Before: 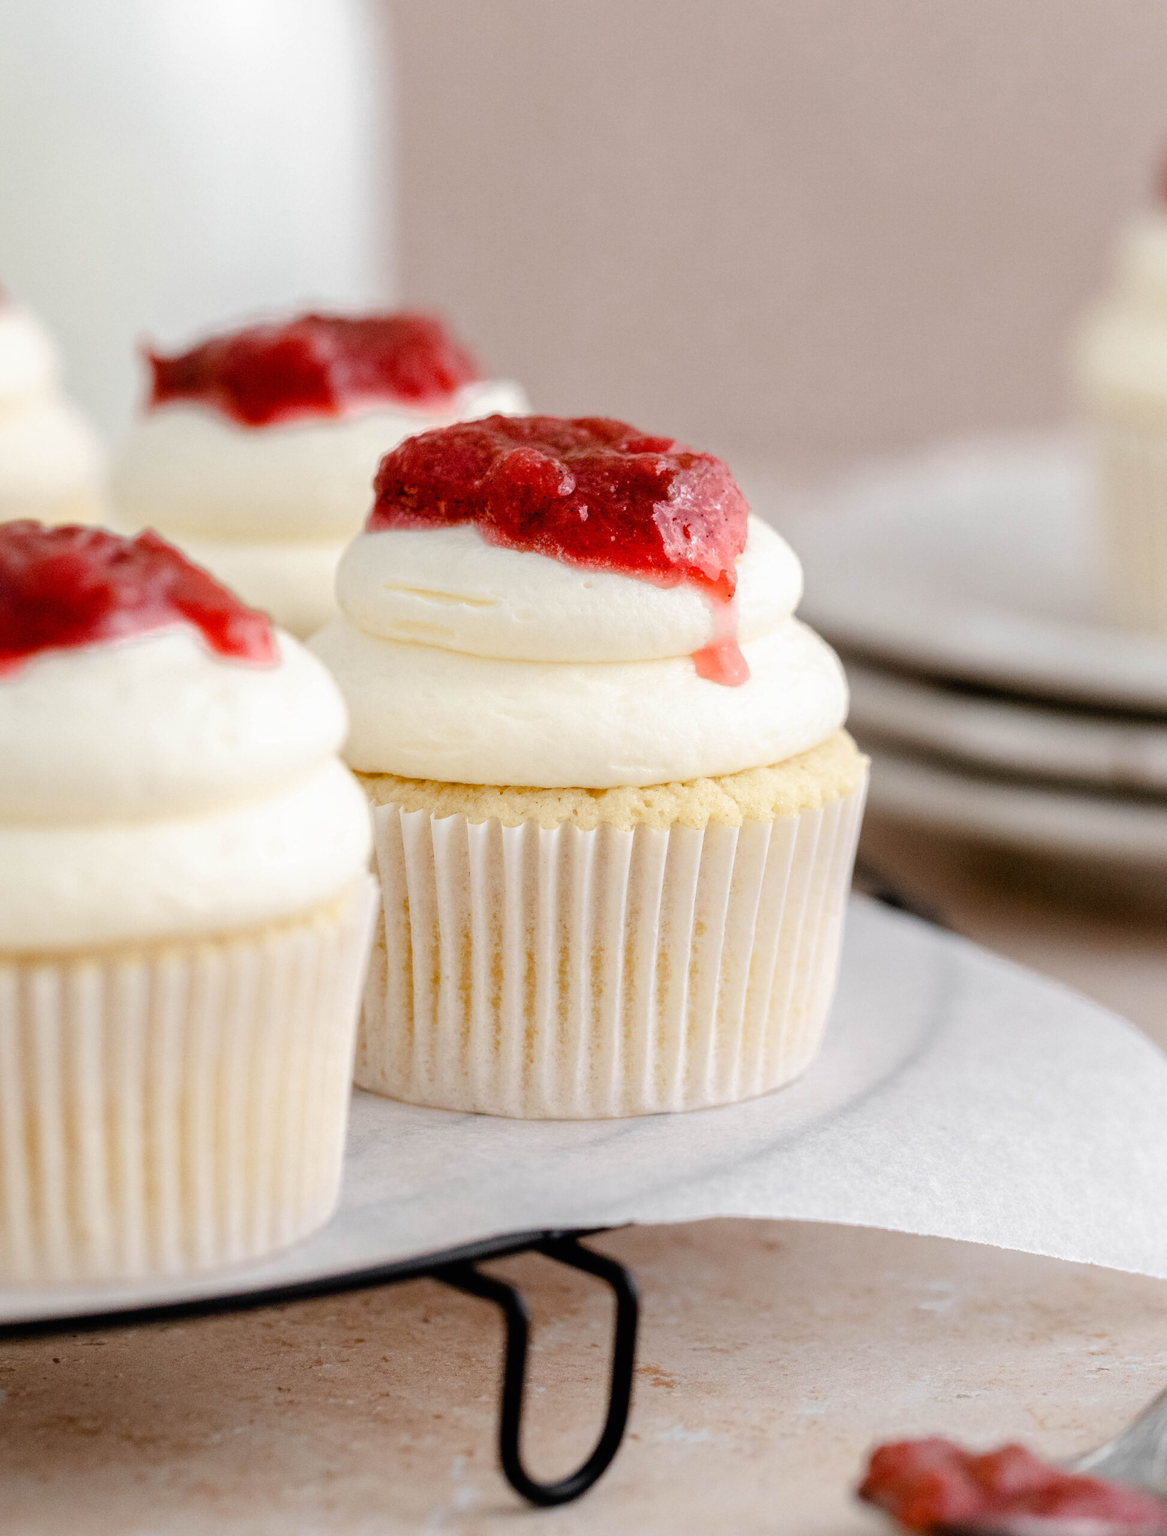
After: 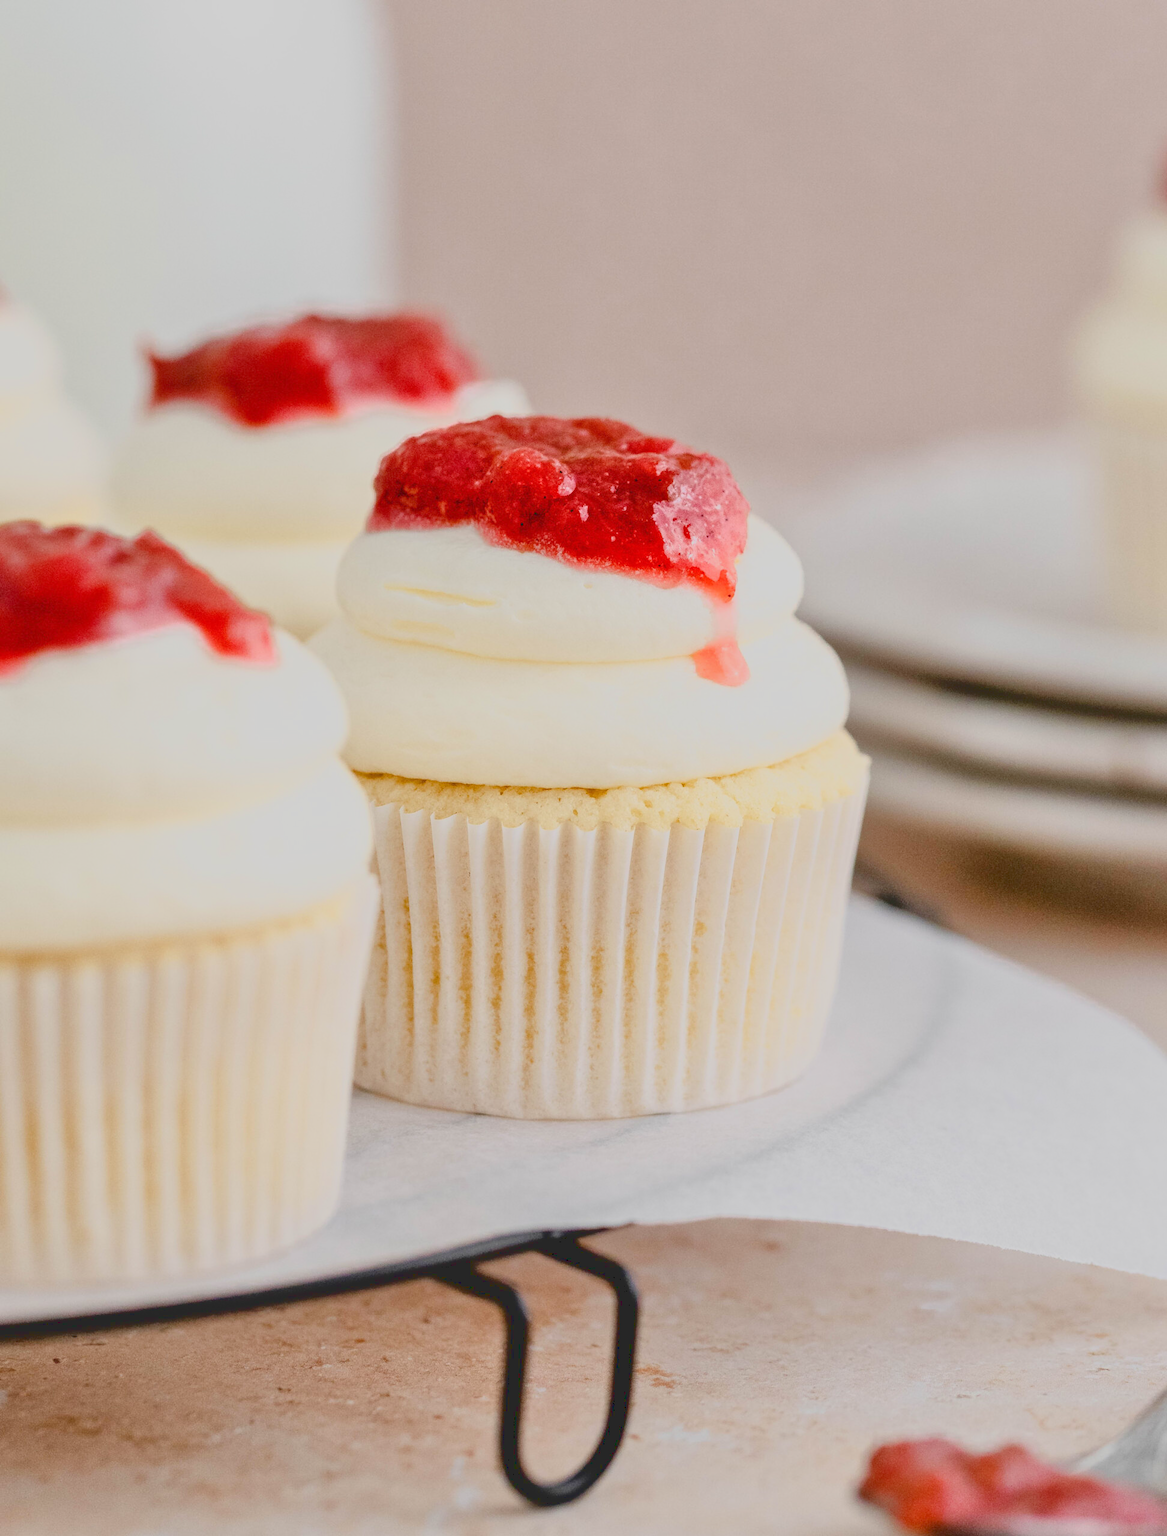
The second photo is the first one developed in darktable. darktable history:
tone equalizer: -7 EV 0.15 EV, -6 EV 0.6 EV, -5 EV 1.15 EV, -4 EV 1.33 EV, -3 EV 1.15 EV, -2 EV 0.6 EV, -1 EV 0.15 EV, mask exposure compensation -0.5 EV
tone curve: curves: ch0 [(0, 0.148) (0.191, 0.225) (0.712, 0.695) (0.864, 0.797) (1, 0.839)]
